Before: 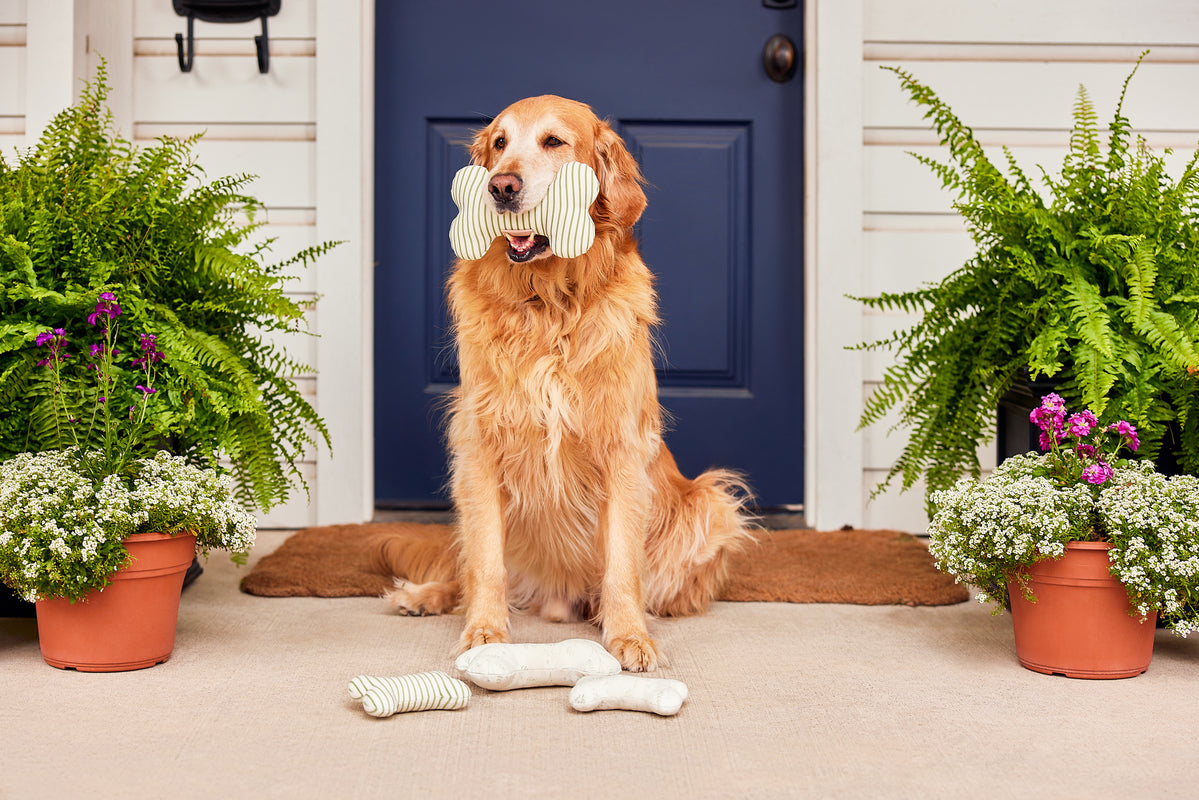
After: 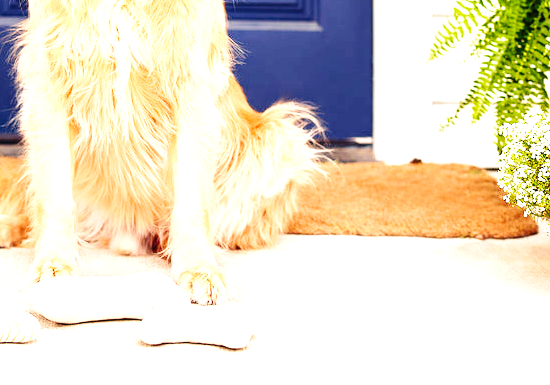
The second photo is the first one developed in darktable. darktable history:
crop: left 35.985%, top 45.876%, right 18.103%, bottom 5.953%
exposure: black level correction 0, exposure 1.451 EV, compensate highlight preservation false
base curve: curves: ch0 [(0, 0) (0.036, 0.025) (0.121, 0.166) (0.206, 0.329) (0.605, 0.79) (1, 1)], preserve colors none
